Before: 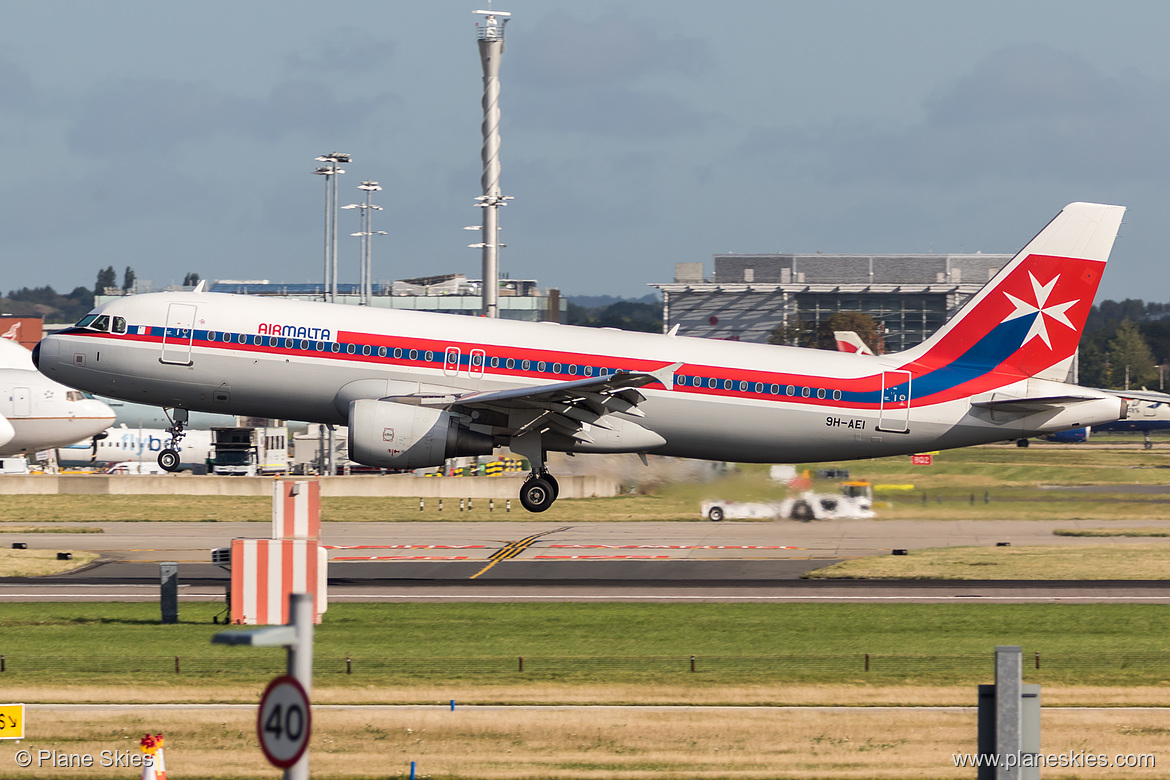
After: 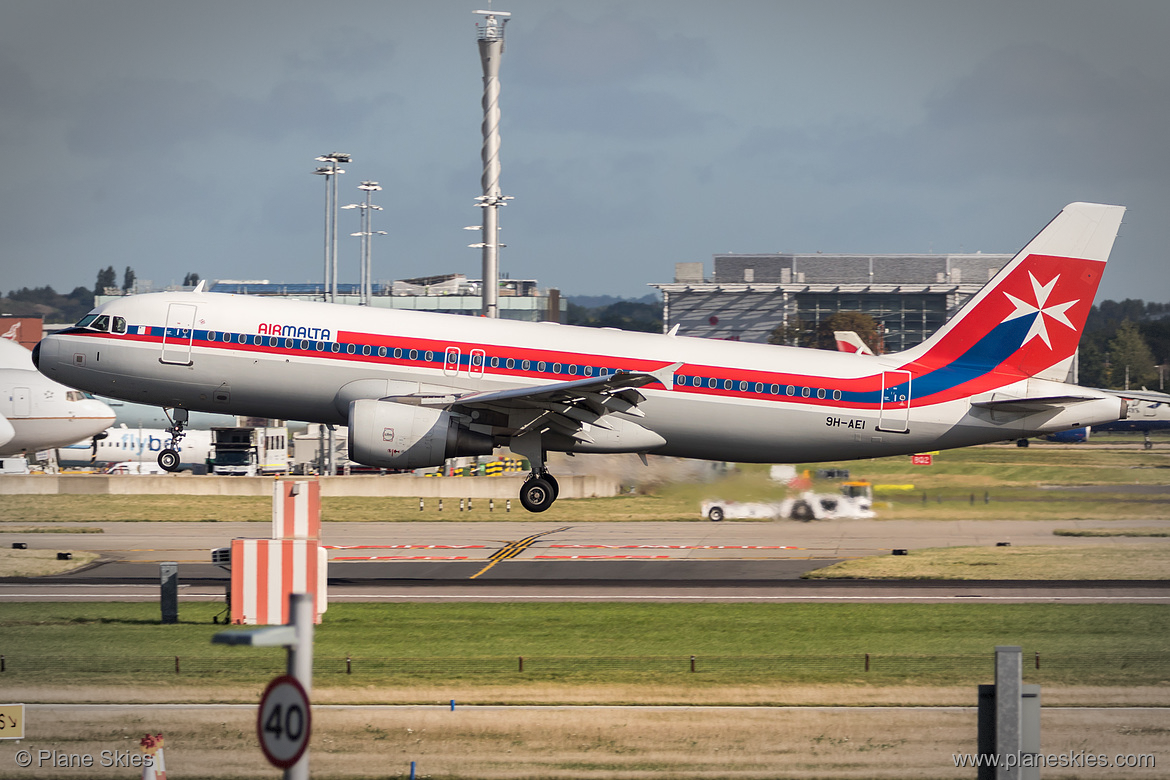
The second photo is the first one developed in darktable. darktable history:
vignetting: fall-off start 67.88%, fall-off radius 66.71%, automatic ratio true, dithering 8-bit output
